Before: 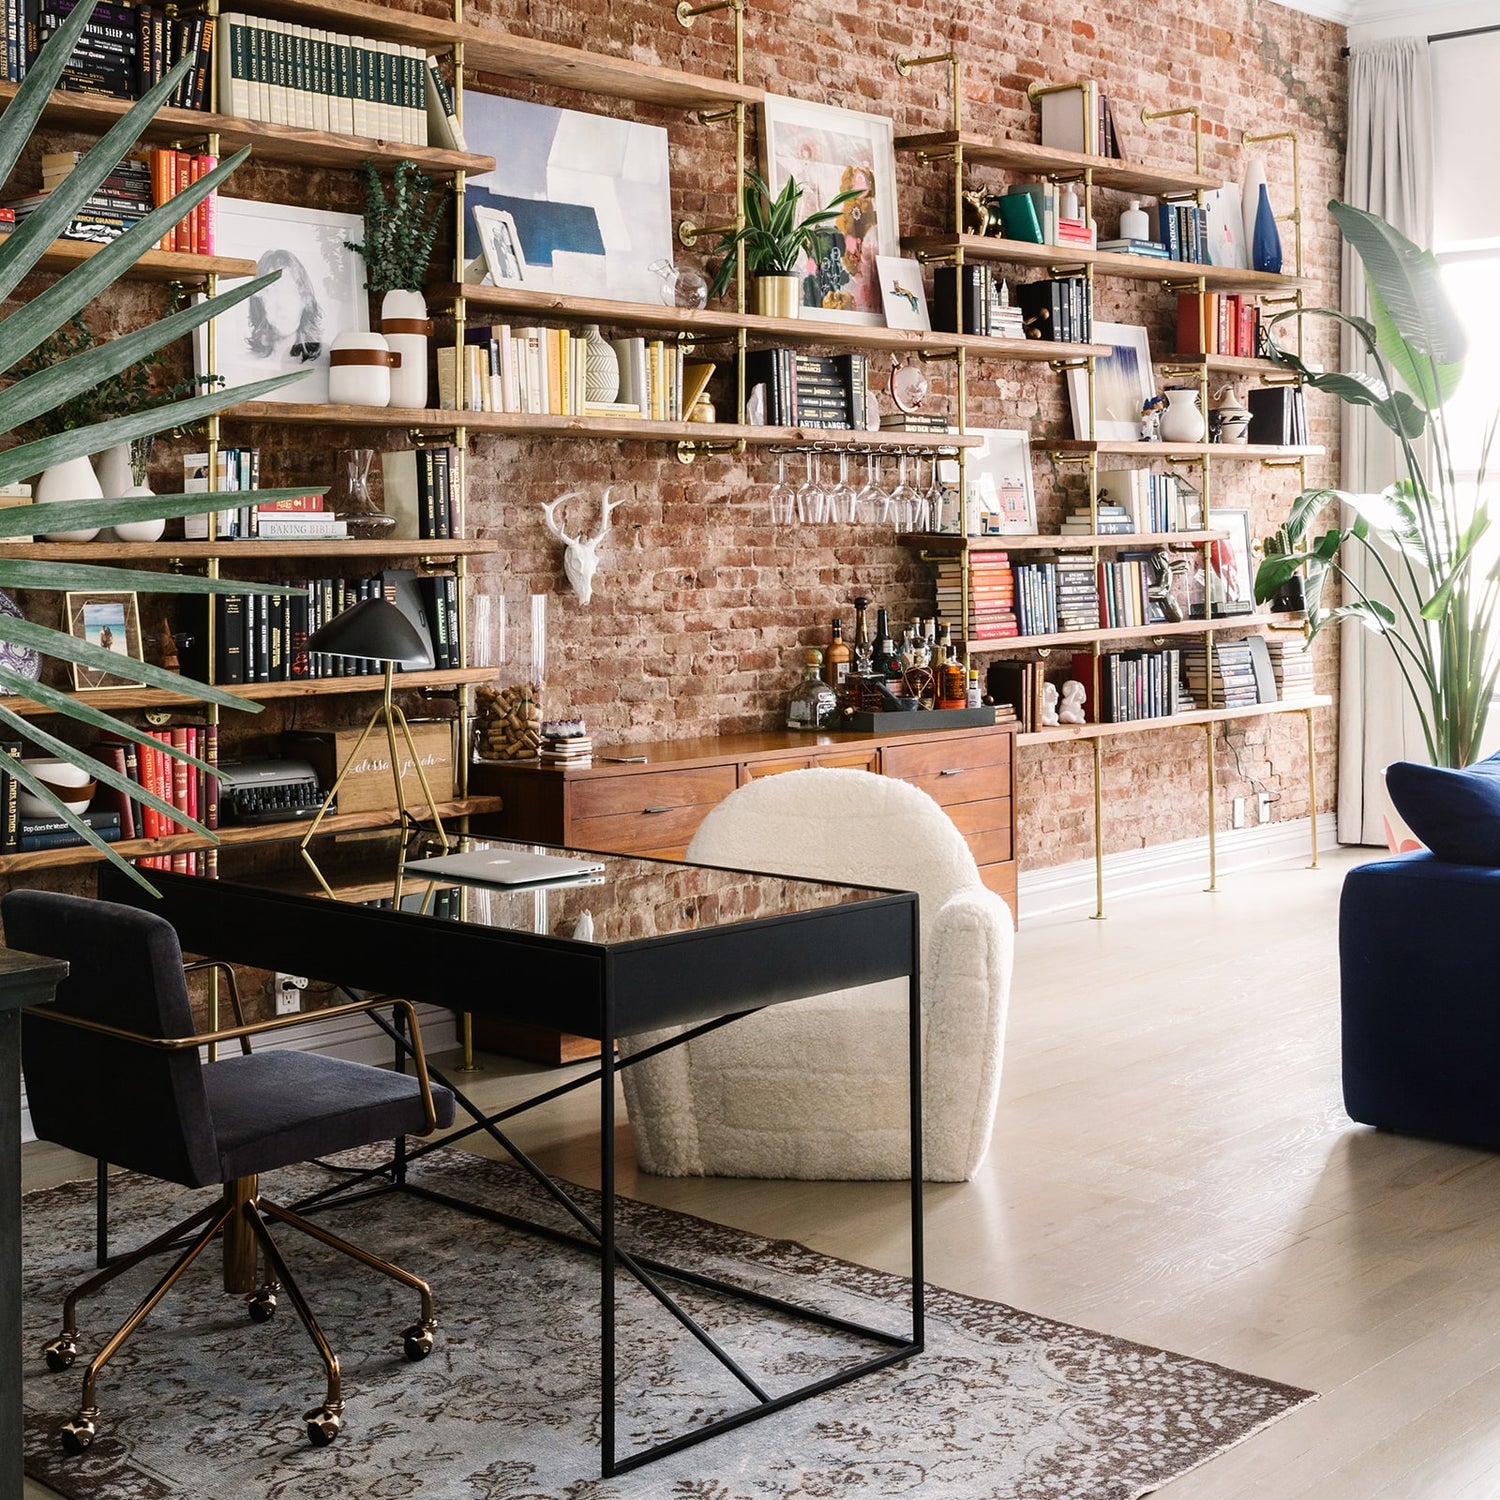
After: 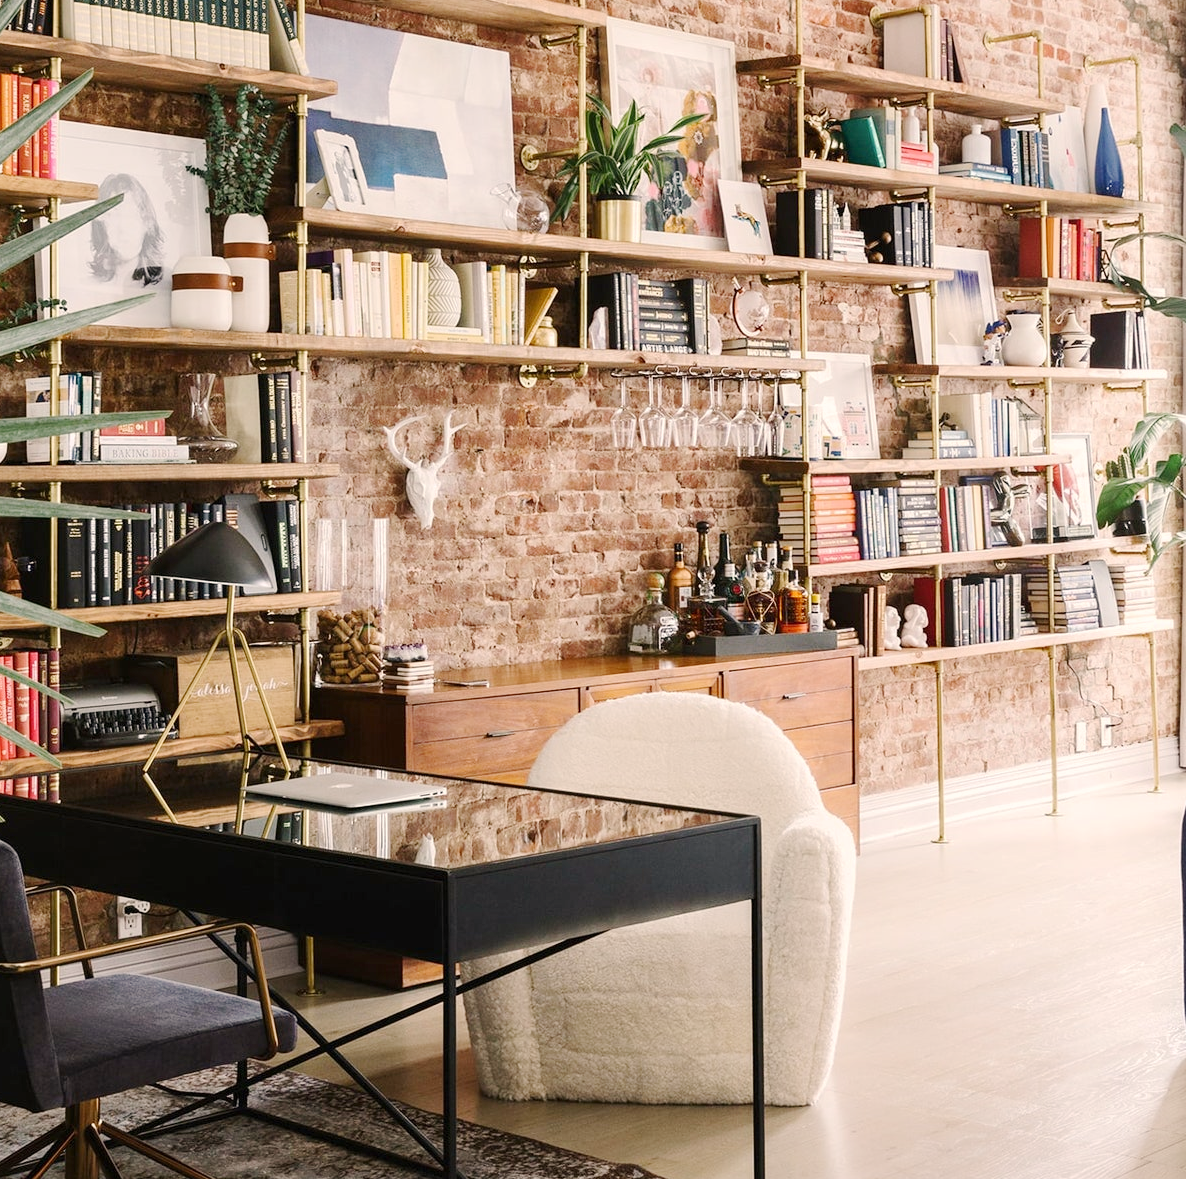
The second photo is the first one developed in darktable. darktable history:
exposure: compensate exposure bias true, compensate highlight preservation false
crop and rotate: left 10.552%, top 5.095%, right 10.315%, bottom 16.249%
base curve: curves: ch0 [(0, 0) (0.158, 0.273) (0.879, 0.895) (1, 1)], preserve colors none
color correction: highlights a* 3.56, highlights b* 5.11
